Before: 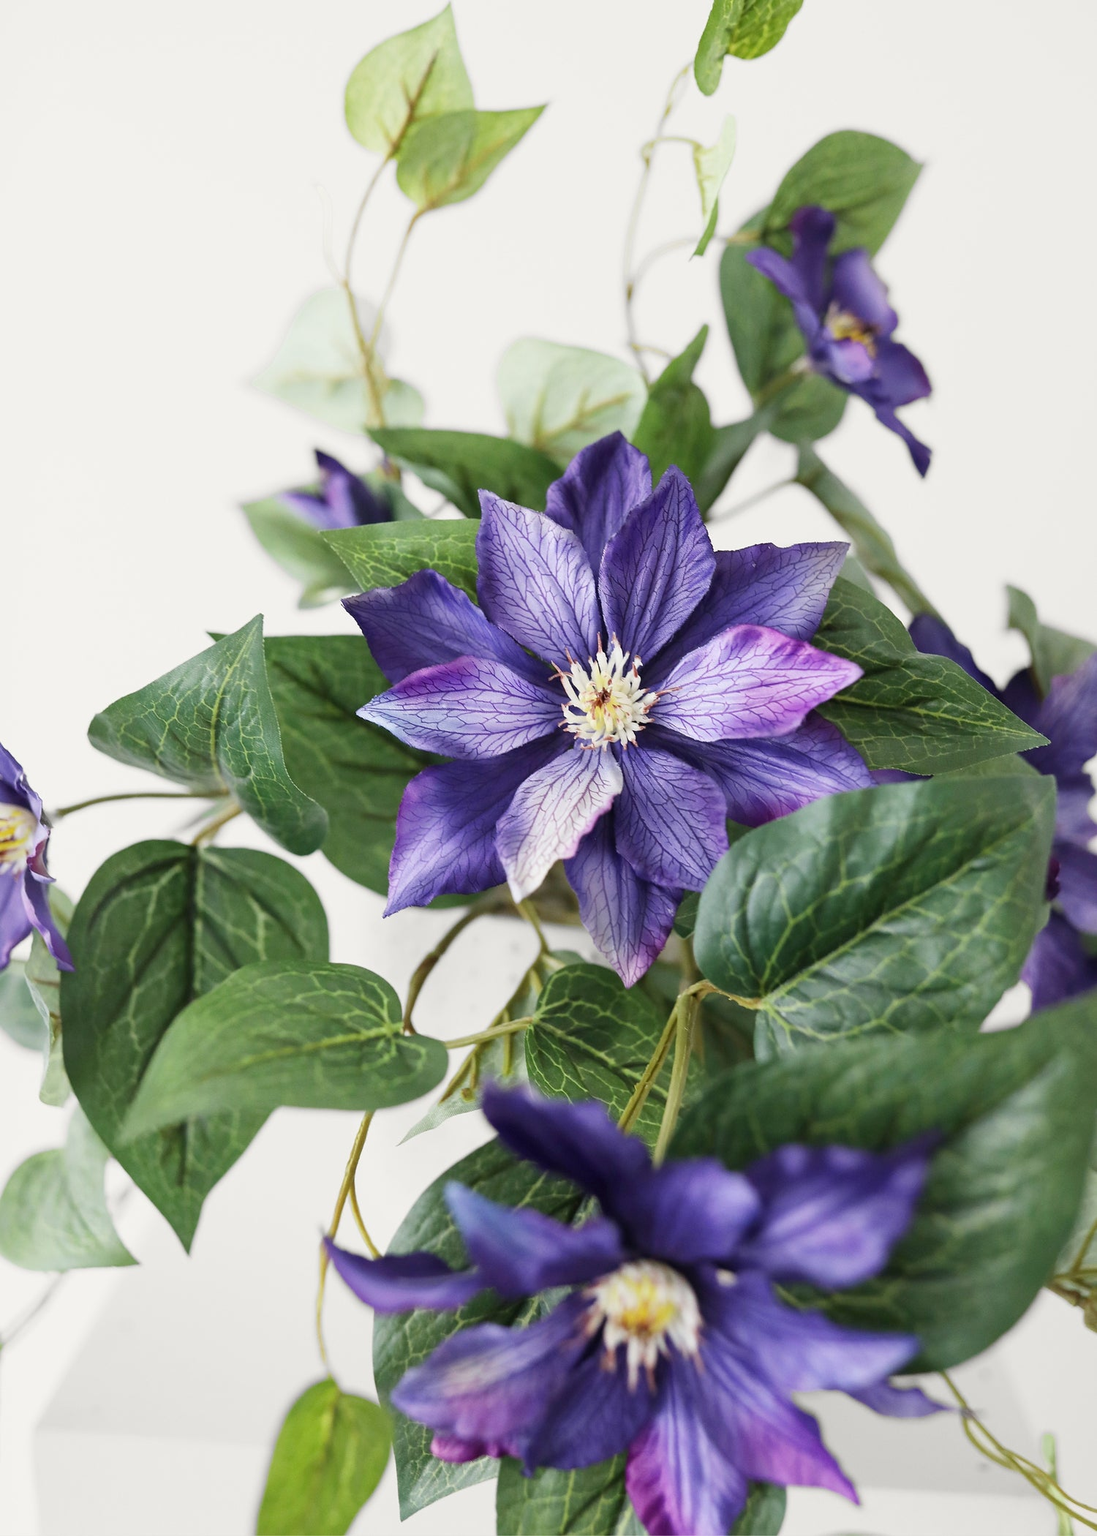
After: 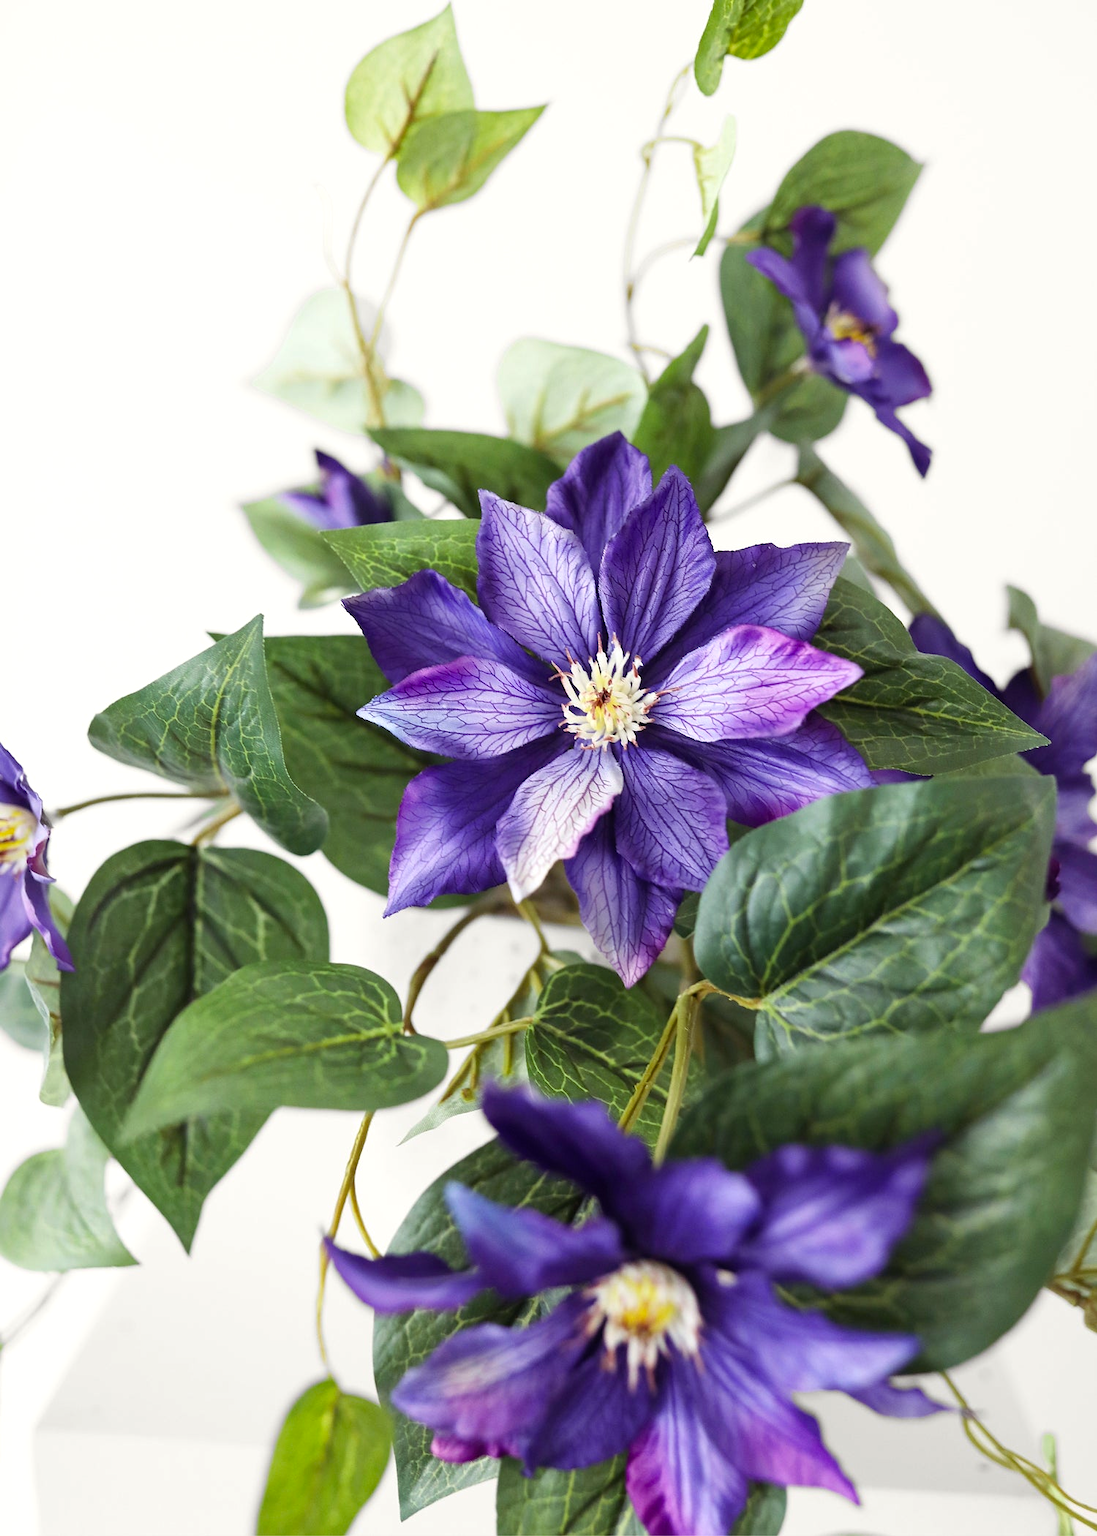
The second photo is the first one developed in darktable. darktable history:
color balance rgb: shadows lift › luminance 0.526%, shadows lift › chroma 6.7%, shadows lift › hue 300.22°, perceptual saturation grading › global saturation 0.114%, global vibrance 30.206%, contrast 9.527%
